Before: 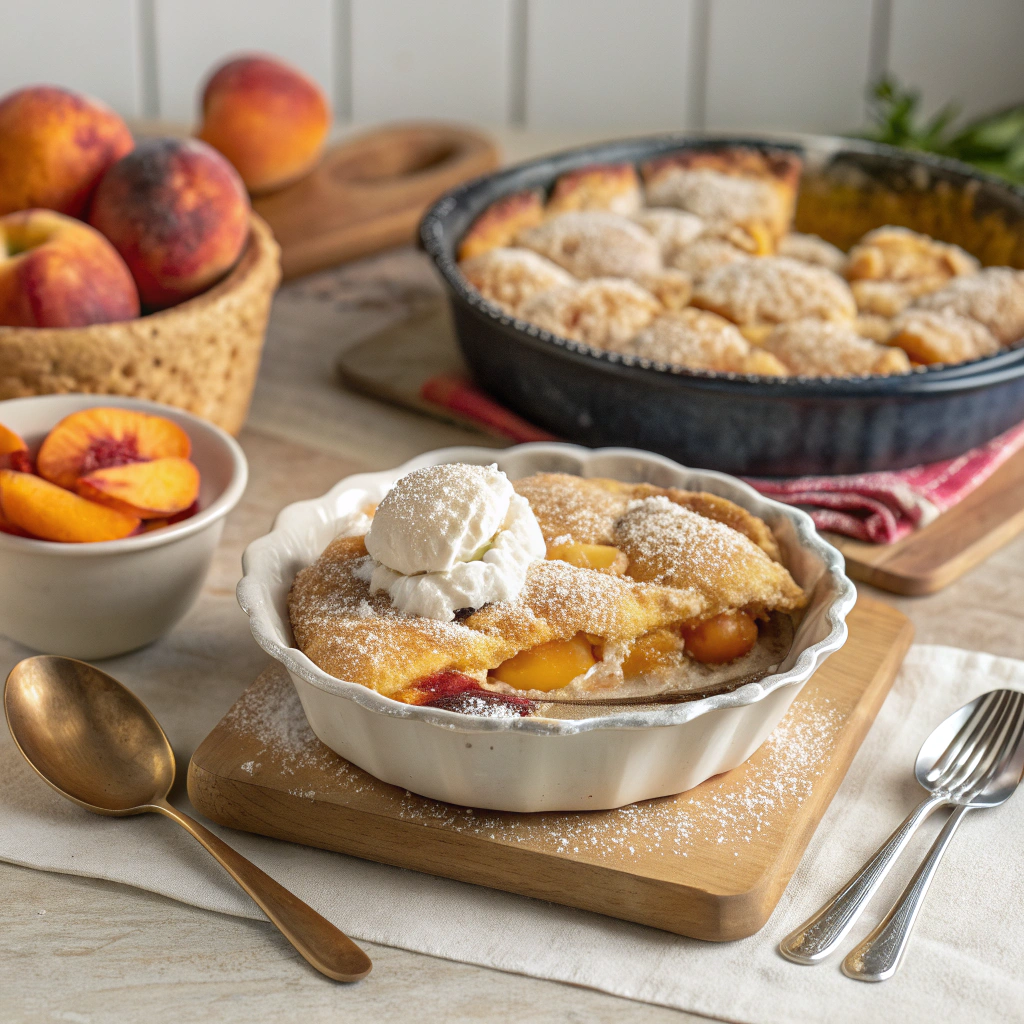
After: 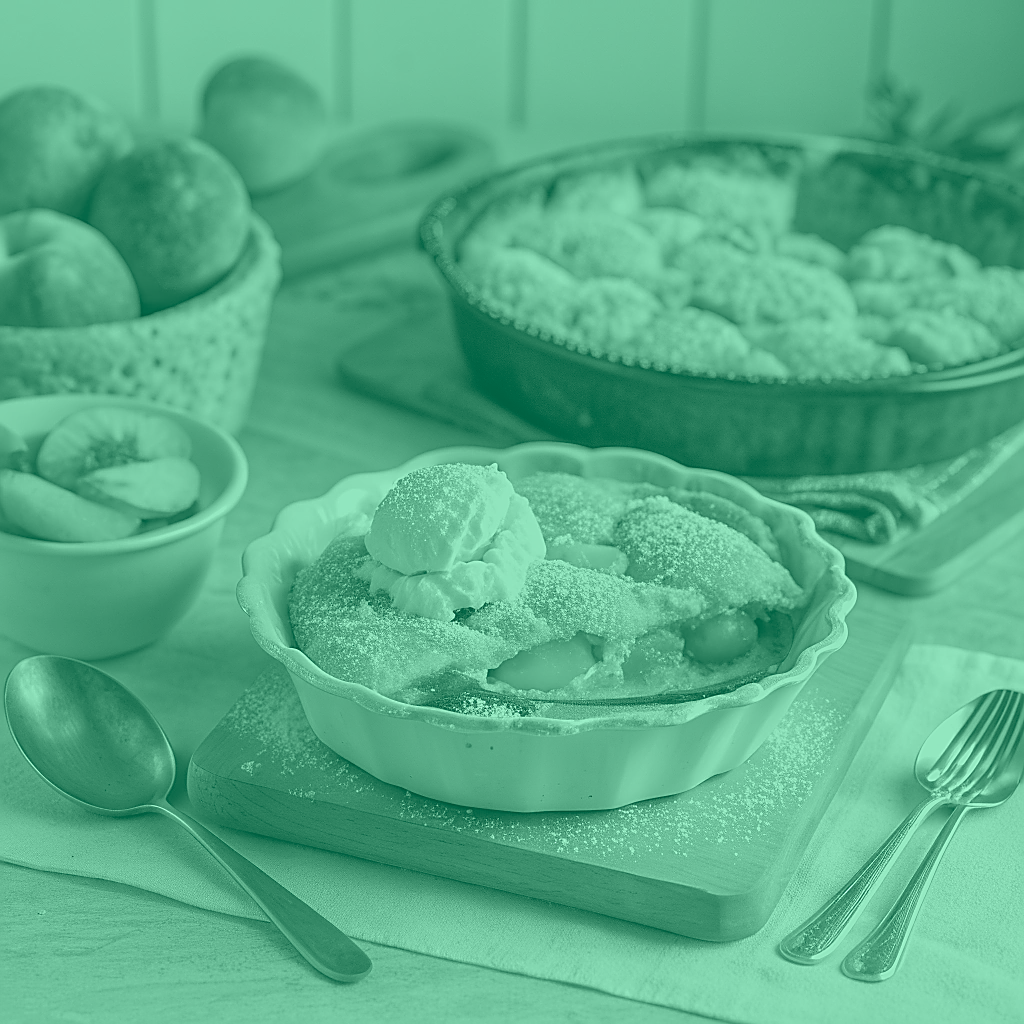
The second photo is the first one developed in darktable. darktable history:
colorize: hue 147.6°, saturation 65%, lightness 21.64%
sharpen: radius 1.4, amount 1.25, threshold 0.7
